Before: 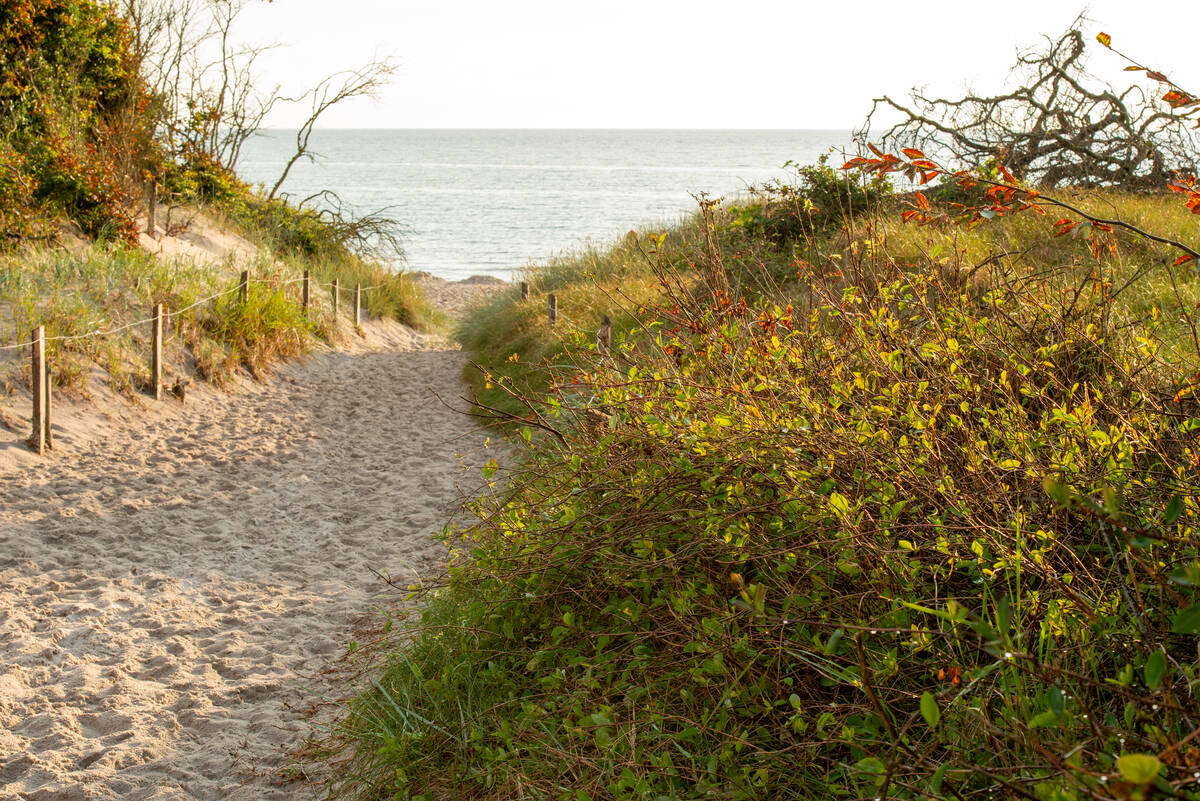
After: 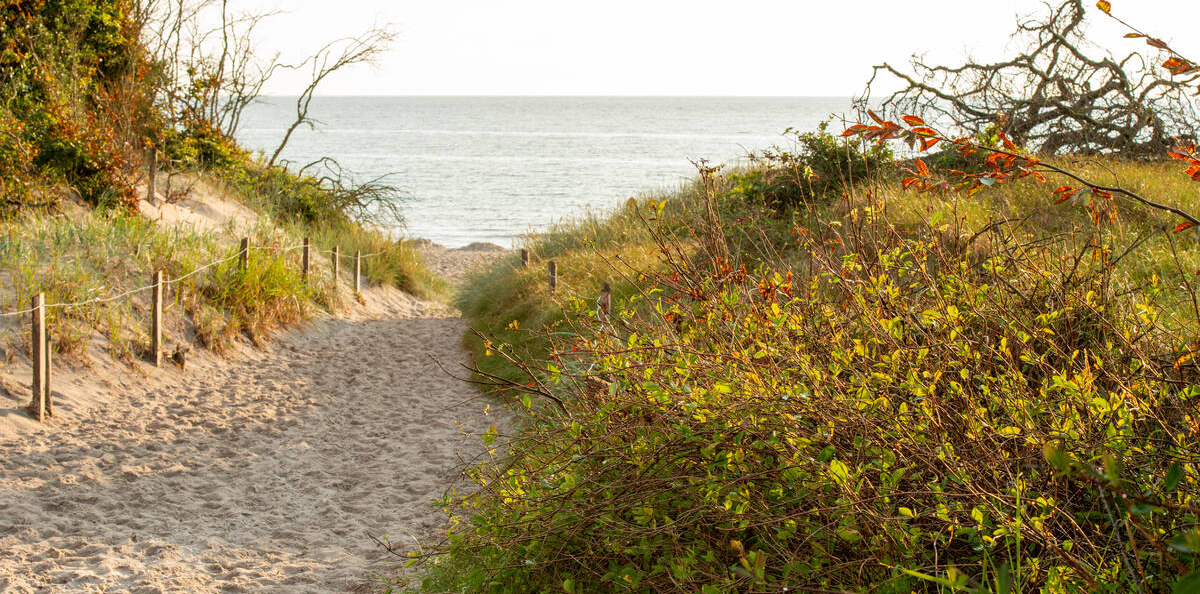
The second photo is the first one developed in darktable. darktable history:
crop: top 4.169%, bottom 21.405%
